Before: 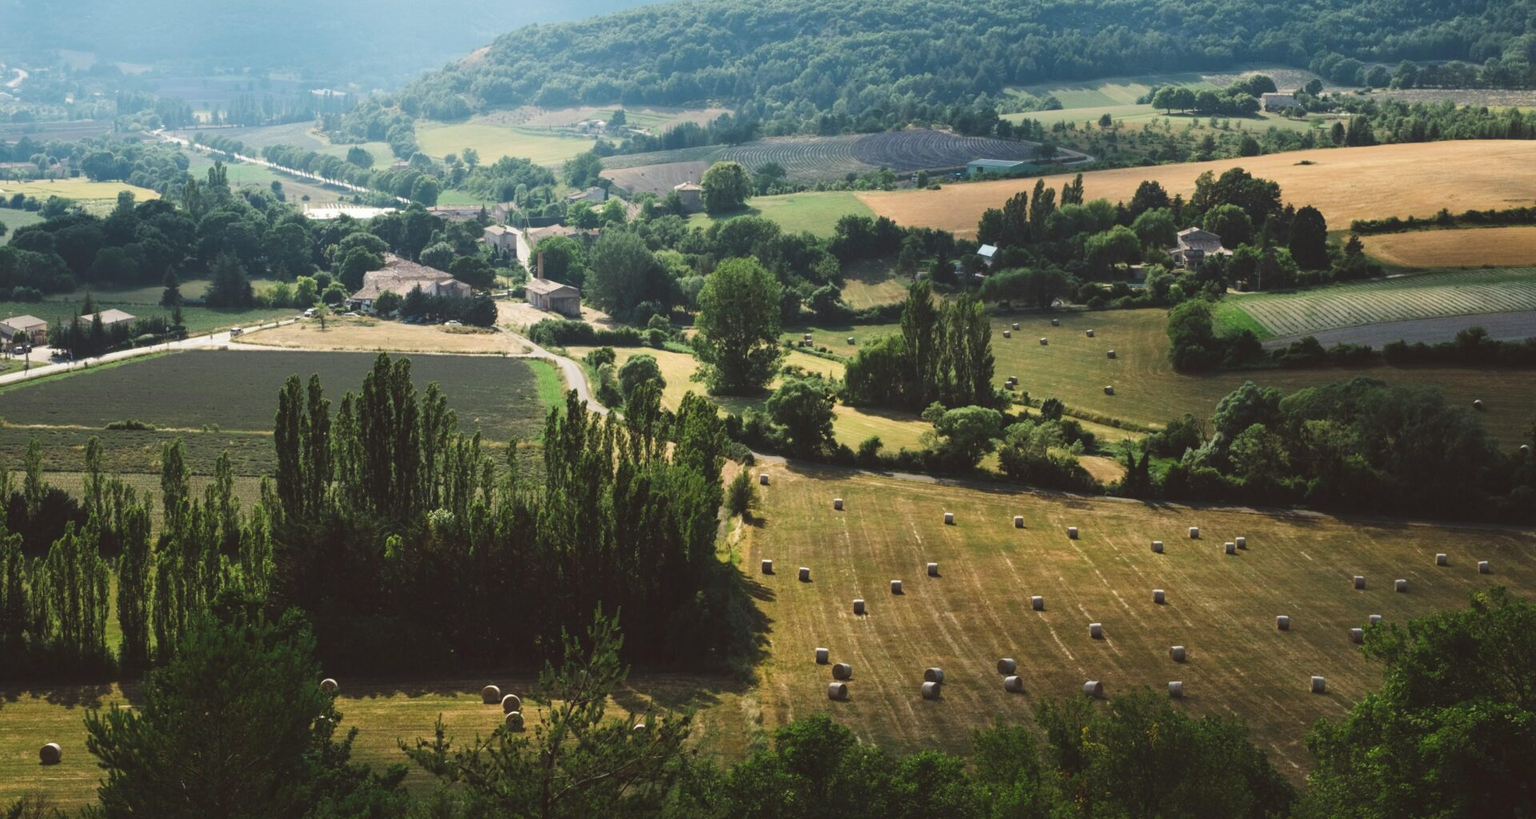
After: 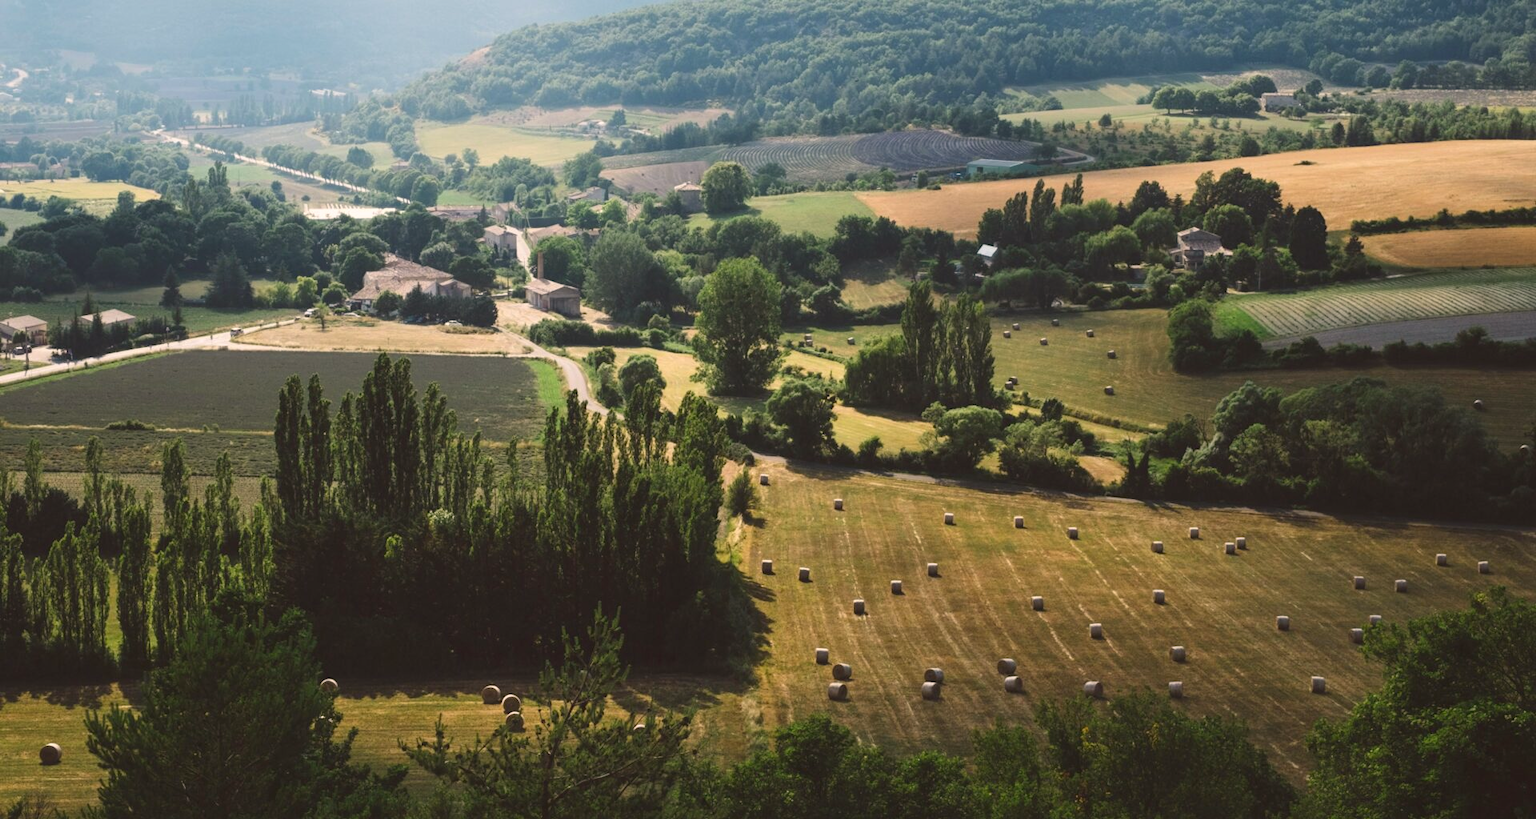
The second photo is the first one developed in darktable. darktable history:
color correction: highlights a* 6.02, highlights b* 4.74
